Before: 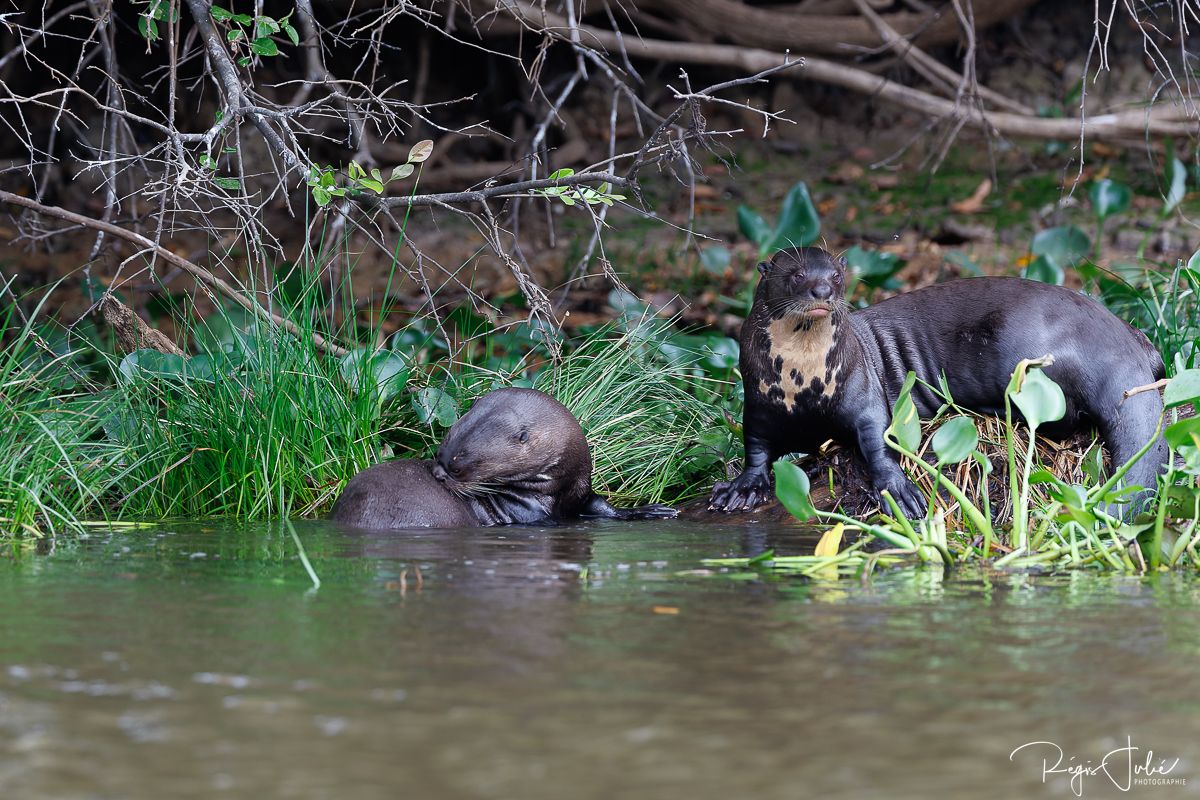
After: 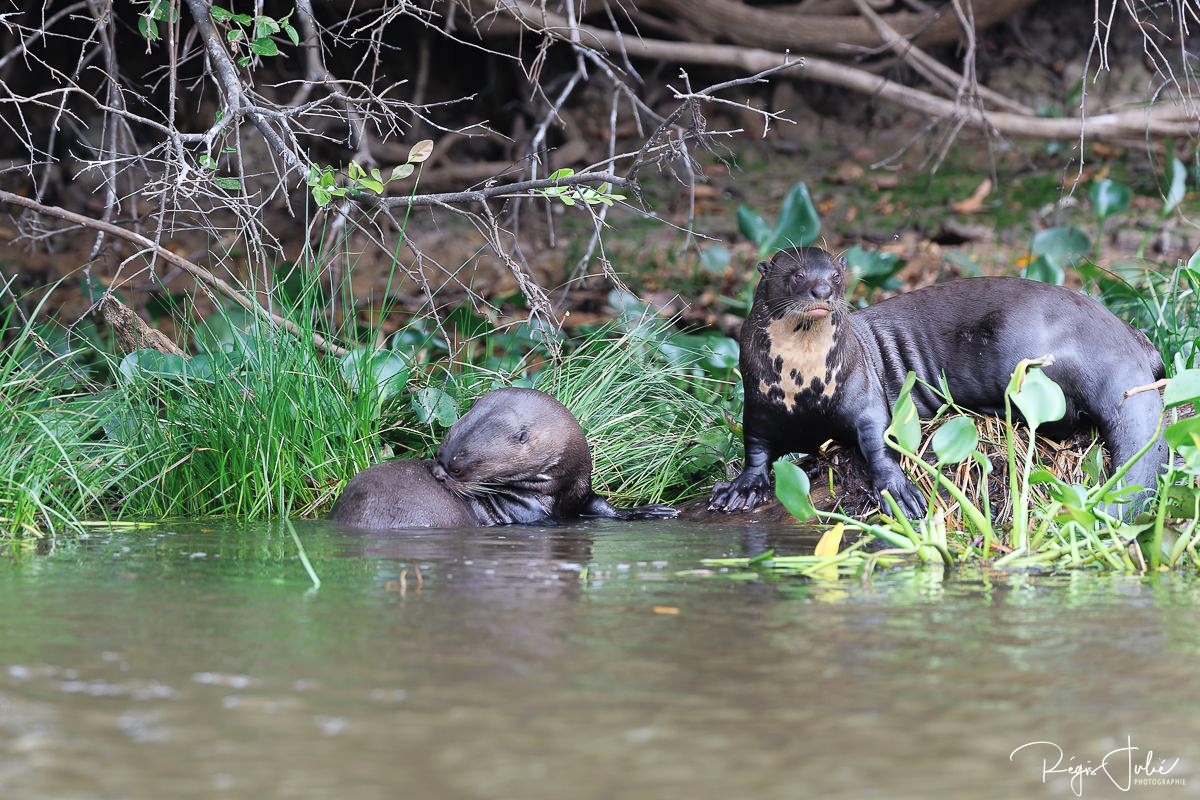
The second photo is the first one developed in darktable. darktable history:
contrast brightness saturation: contrast 0.137, brightness 0.206
